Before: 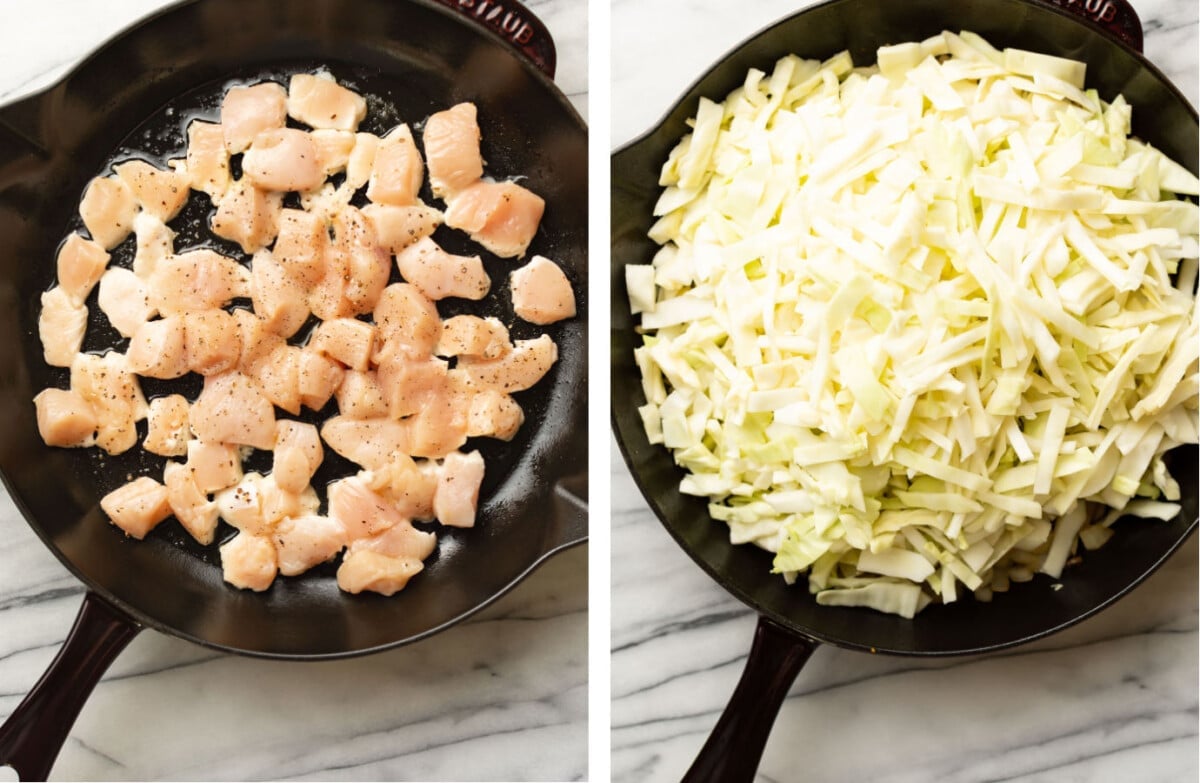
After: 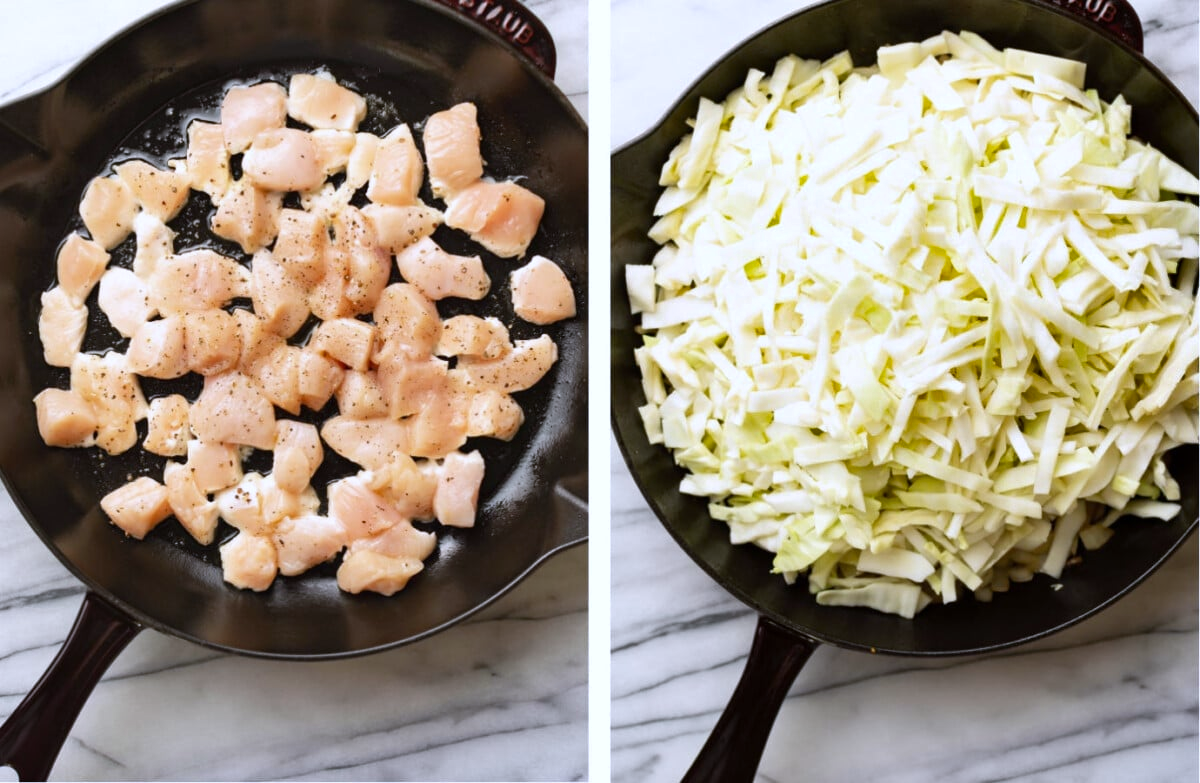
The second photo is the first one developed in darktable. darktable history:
shadows and highlights: soften with gaussian
white balance: red 0.967, blue 1.119, emerald 0.756
exposure: compensate highlight preservation false
